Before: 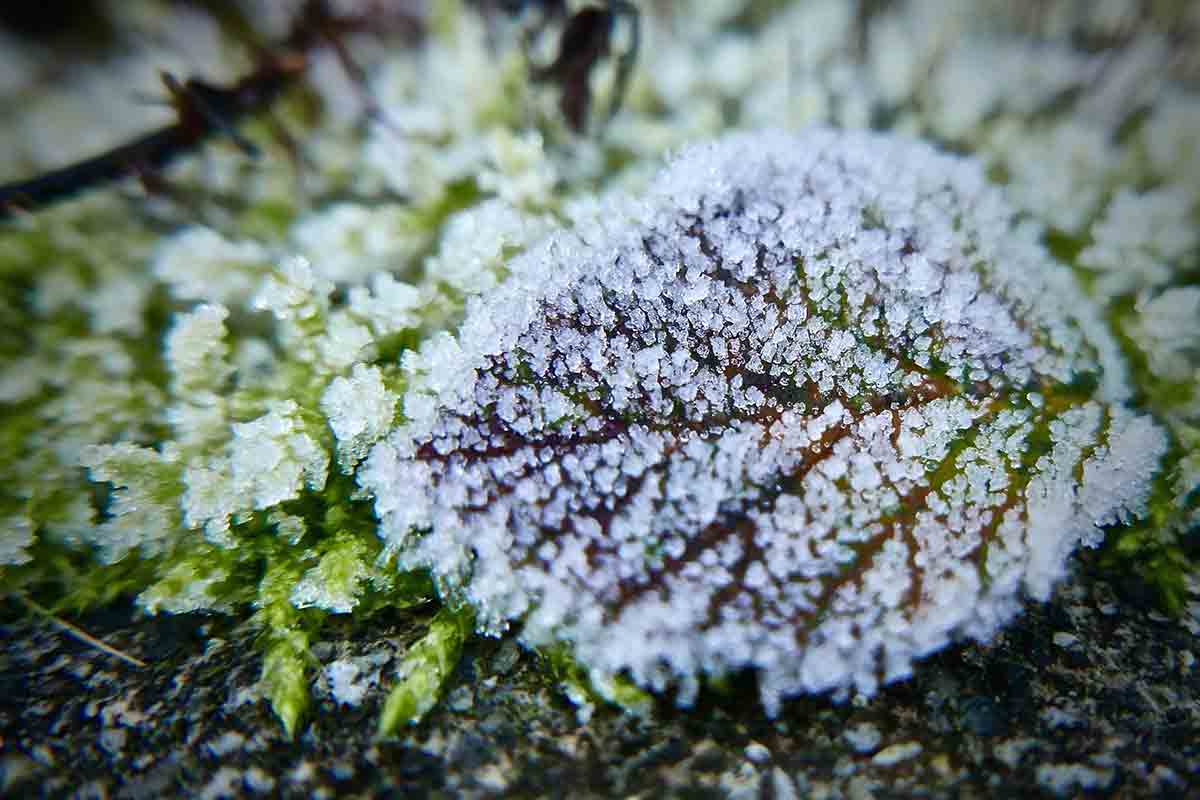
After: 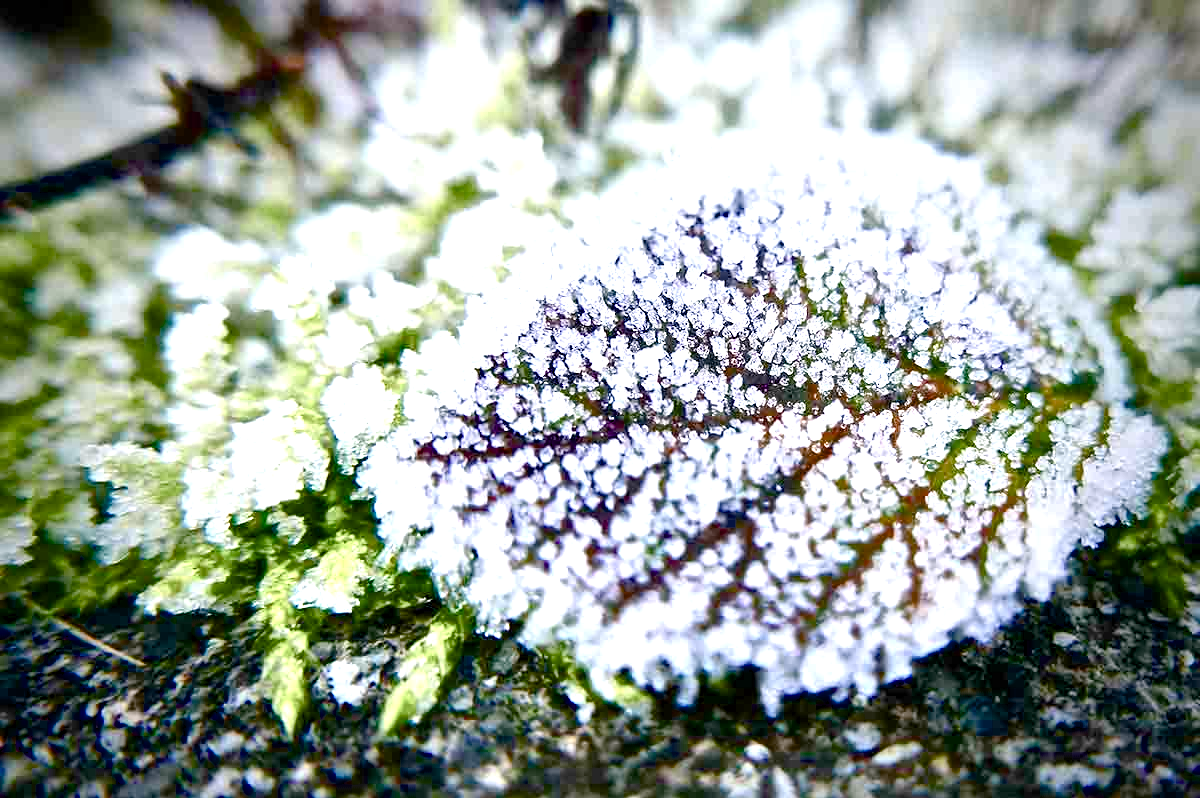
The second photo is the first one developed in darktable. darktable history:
exposure: black level correction 0, exposure 1.106 EV, compensate highlight preservation false
color balance rgb: highlights gain › chroma 1.479%, highlights gain › hue 307.23°, global offset › luminance -0.488%, perceptual saturation grading › global saturation 20%, perceptual saturation grading › highlights -49.314%, perceptual saturation grading › shadows 25.337%, saturation formula JzAzBz (2021)
